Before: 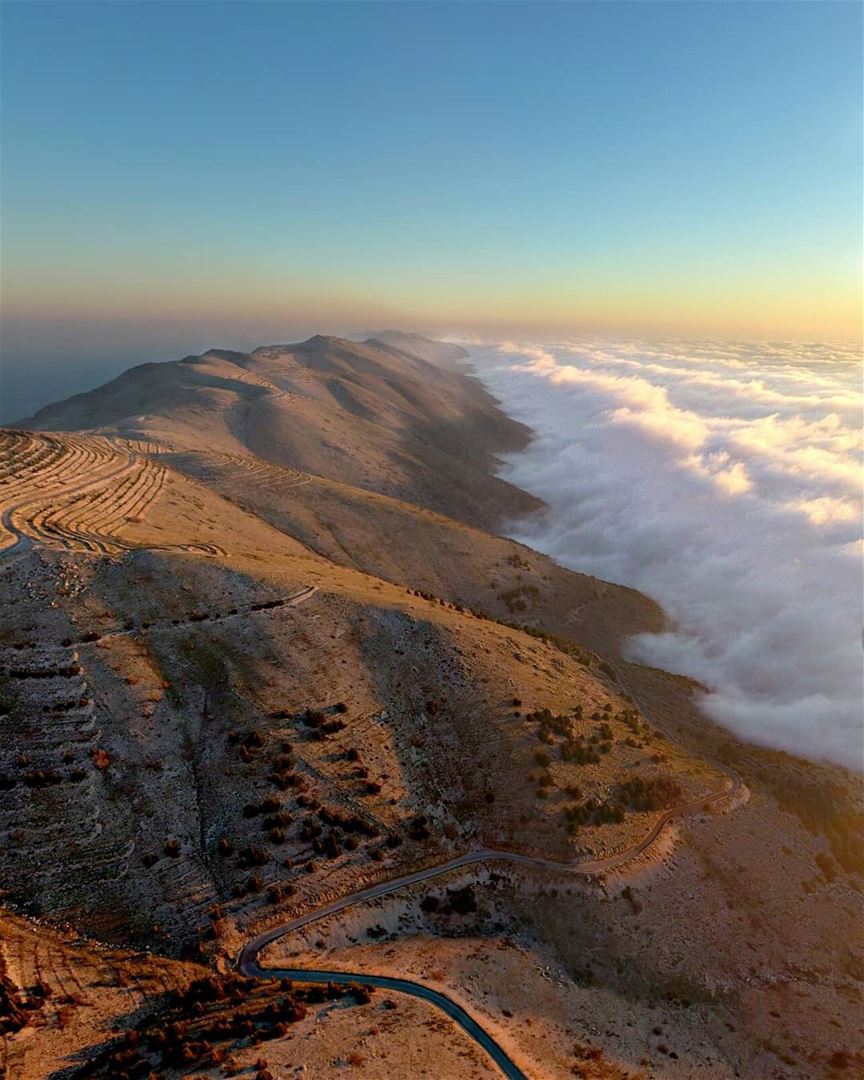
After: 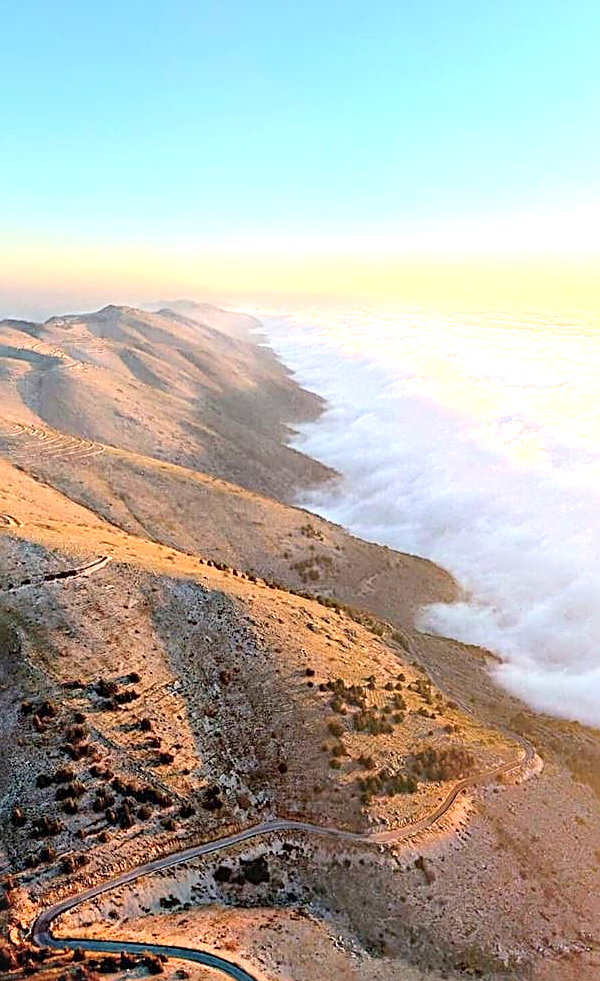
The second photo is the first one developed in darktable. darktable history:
crop and rotate: left 24.034%, top 2.838%, right 6.406%, bottom 6.299%
exposure: exposure 1.223 EV, compensate highlight preservation false
sharpen: radius 3.025, amount 0.757
contrast brightness saturation: contrast 0.14, brightness 0.21
